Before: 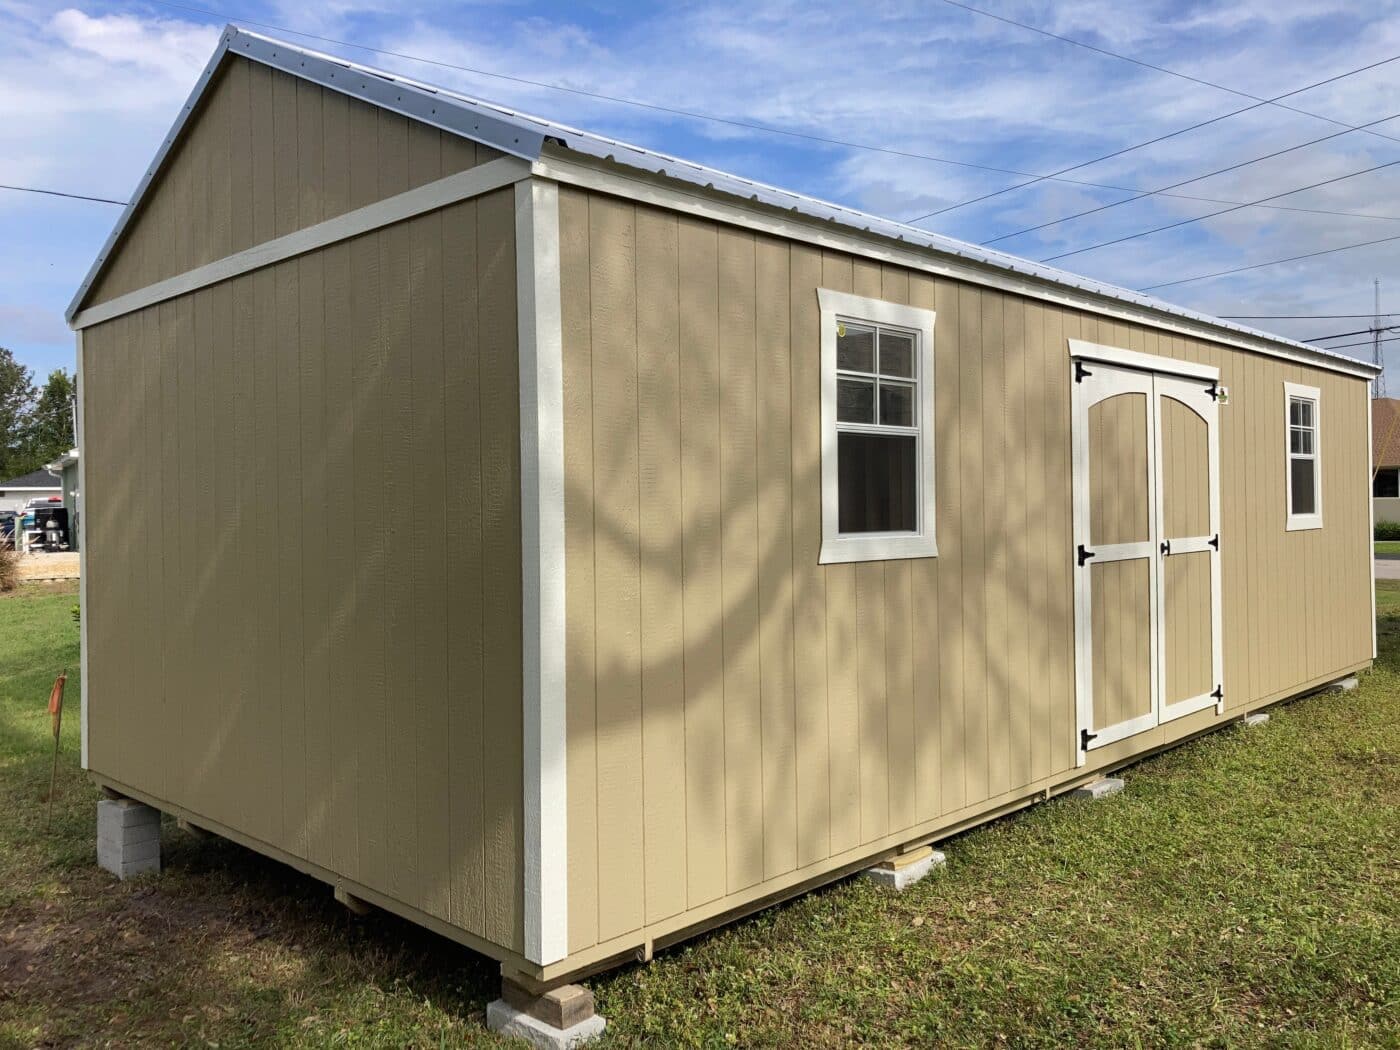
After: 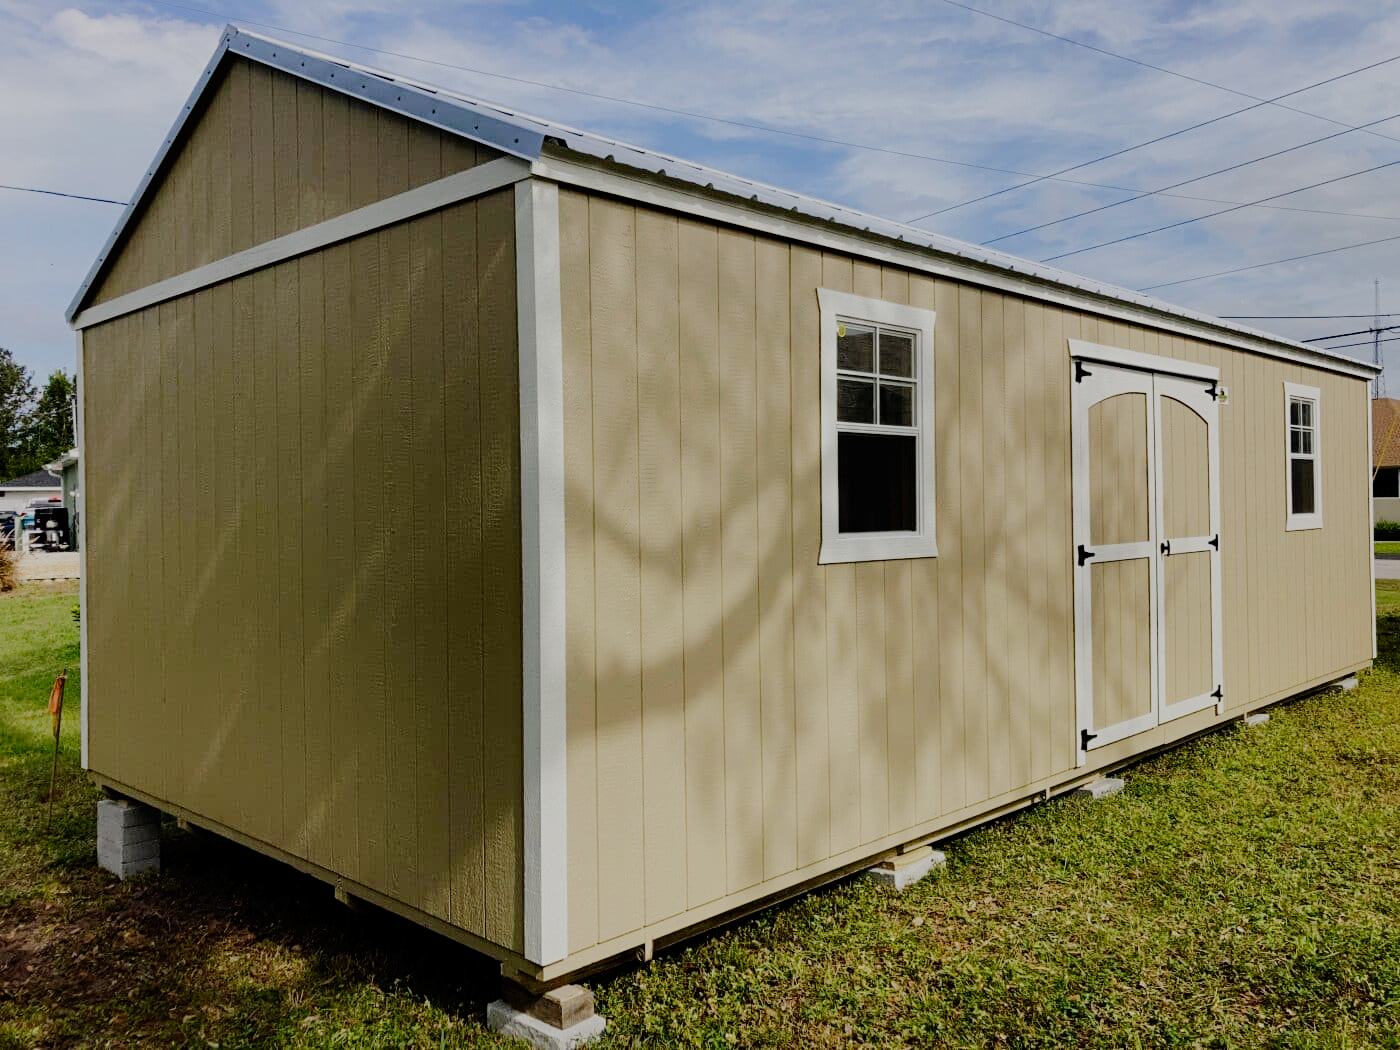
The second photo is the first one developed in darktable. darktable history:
filmic rgb: middle gray luminance 30%, black relative exposure -9 EV, white relative exposure 7 EV, threshold 6 EV, target black luminance 0%, hardness 2.94, latitude 2.04%, contrast 0.963, highlights saturation mix 5%, shadows ↔ highlights balance 12.16%, add noise in highlights 0, preserve chrominance no, color science v3 (2019), use custom middle-gray values true, iterations of high-quality reconstruction 0, contrast in highlights soft, enable highlight reconstruction true
tone curve: curves: ch0 [(0, 0) (0.003, 0.009) (0.011, 0.009) (0.025, 0.01) (0.044, 0.02) (0.069, 0.032) (0.1, 0.048) (0.136, 0.092) (0.177, 0.153) (0.224, 0.217) (0.277, 0.306) (0.335, 0.402) (0.399, 0.488) (0.468, 0.574) (0.543, 0.648) (0.623, 0.716) (0.709, 0.783) (0.801, 0.851) (0.898, 0.92) (1, 1)], preserve colors none
contrast equalizer: y [[0.5, 0.5, 0.472, 0.5, 0.5, 0.5], [0.5 ×6], [0.5 ×6], [0 ×6], [0 ×6]]
